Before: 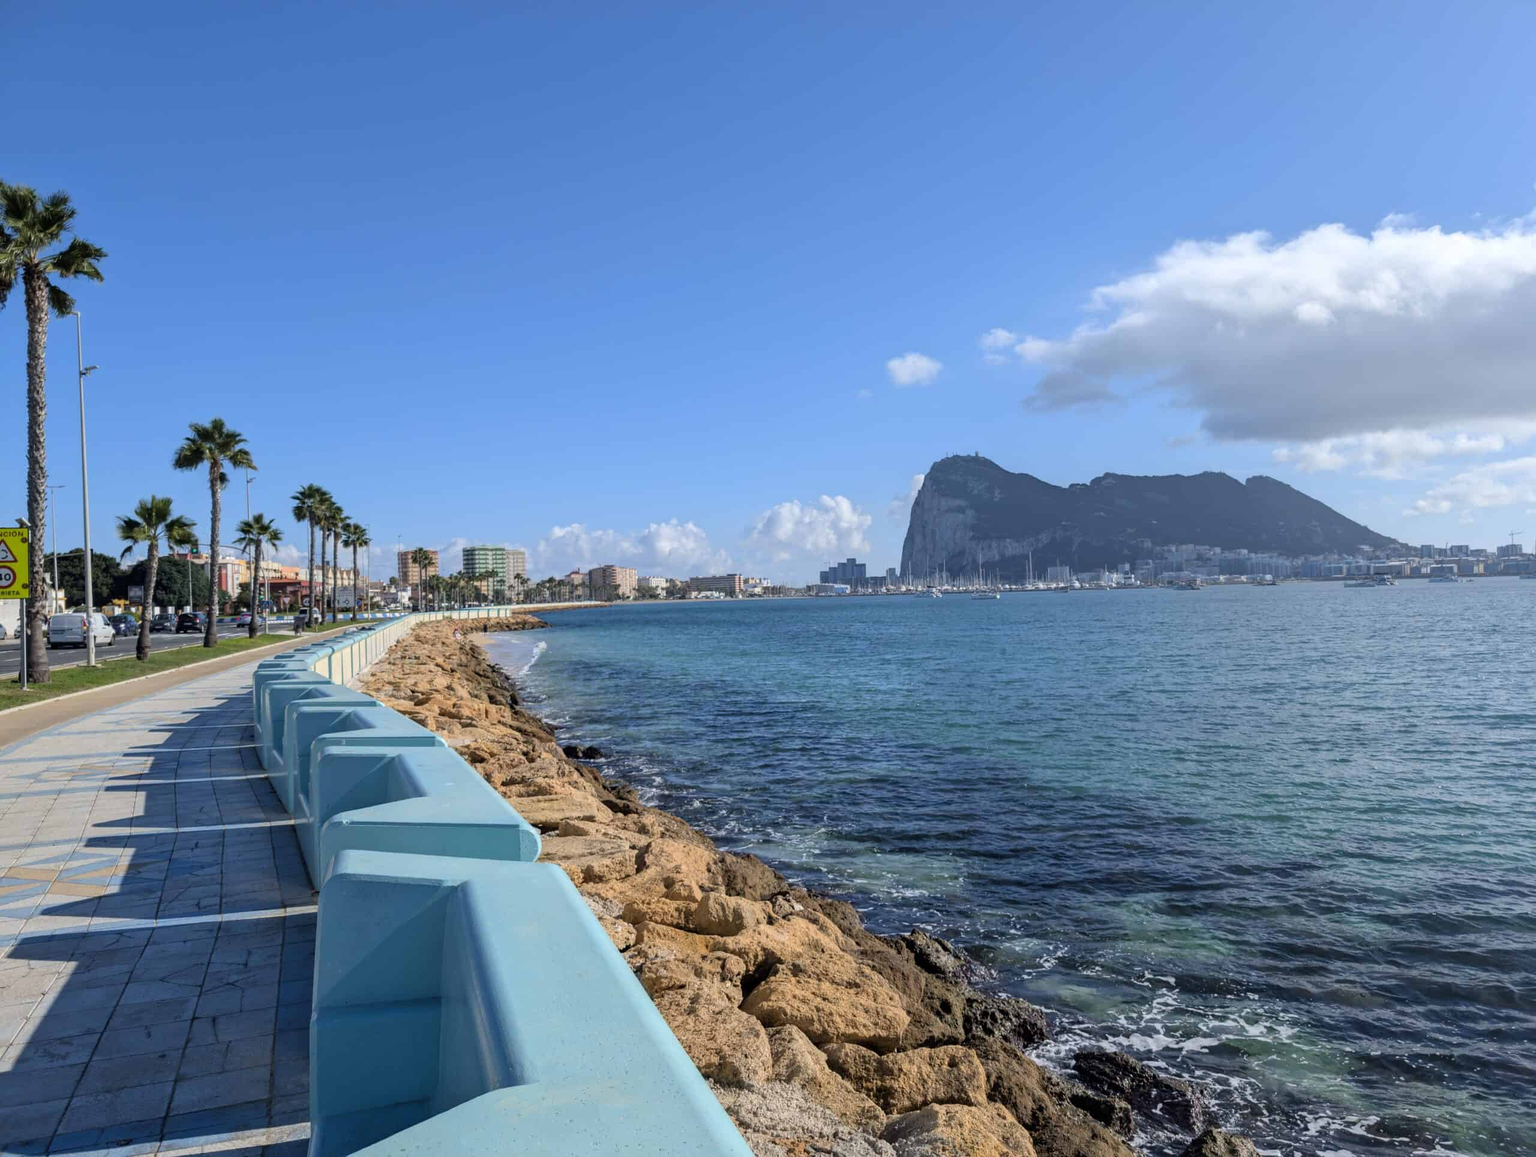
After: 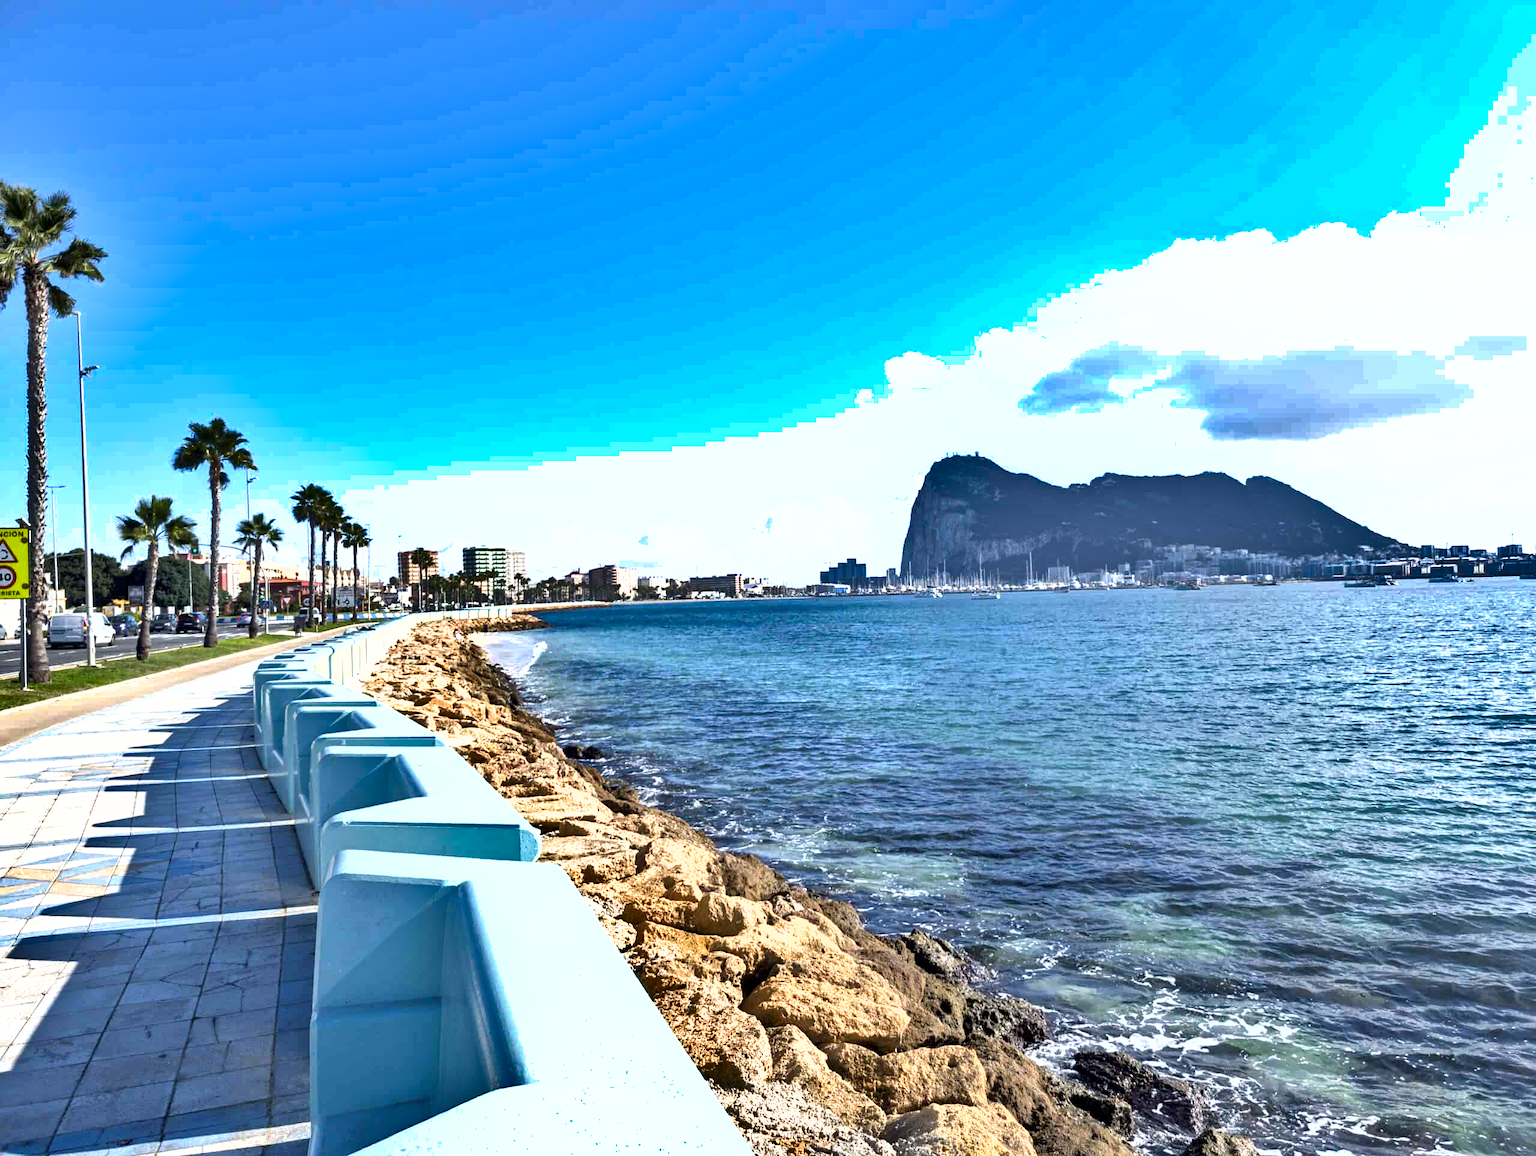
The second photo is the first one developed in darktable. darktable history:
exposure: black level correction 0.001, exposure 1.3 EV, compensate highlight preservation false
shadows and highlights: radius 108.52, shadows 40.68, highlights -72.88, low approximation 0.01, soften with gaussian
rotate and perspective: automatic cropping off
